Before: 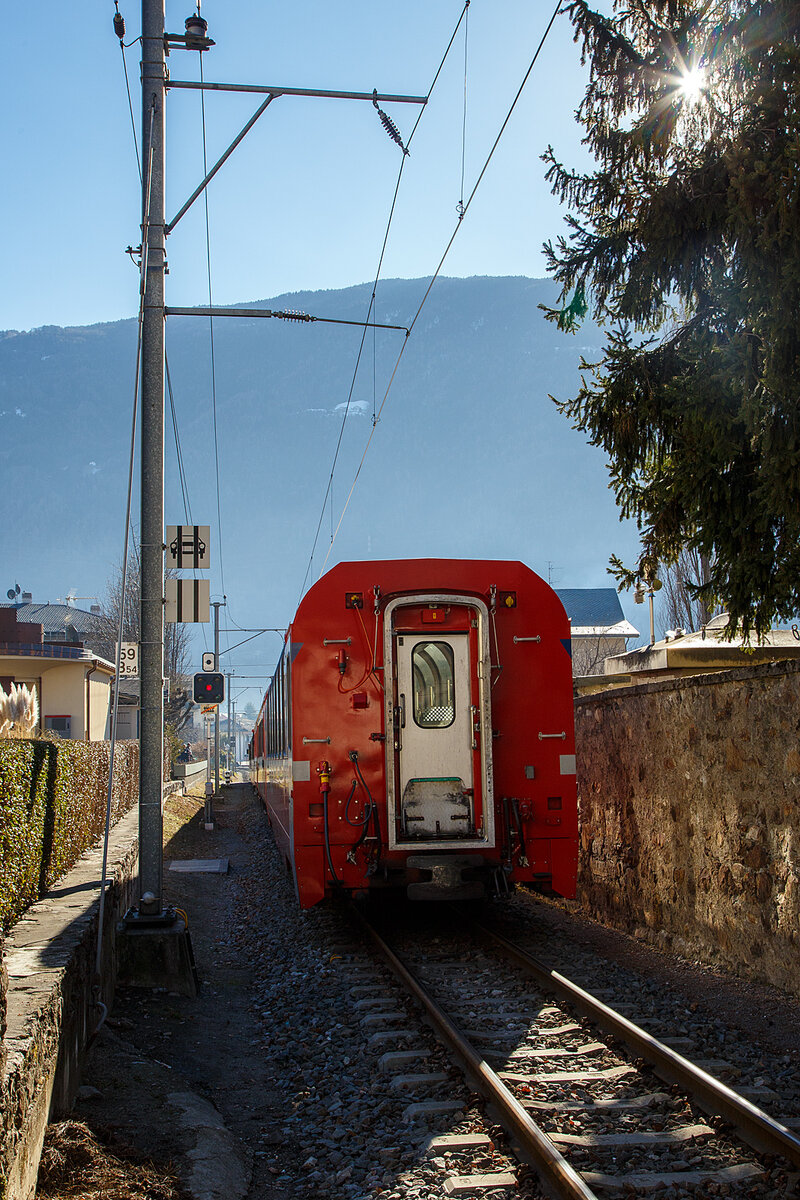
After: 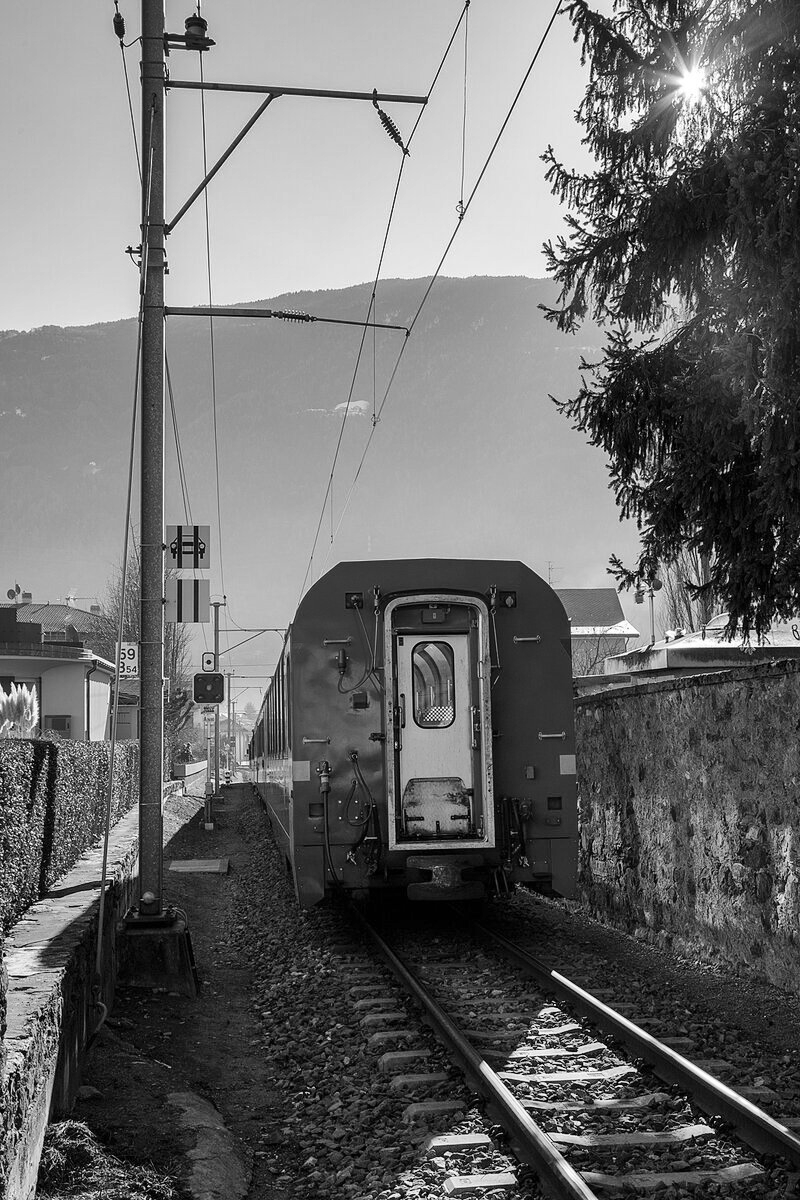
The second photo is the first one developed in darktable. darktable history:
shadows and highlights: soften with gaussian
color calibration: output gray [0.21, 0.42, 0.37, 0], illuminant same as pipeline (D50), adaptation none (bypass), x 0.332, y 0.333, temperature 5017.22 K
